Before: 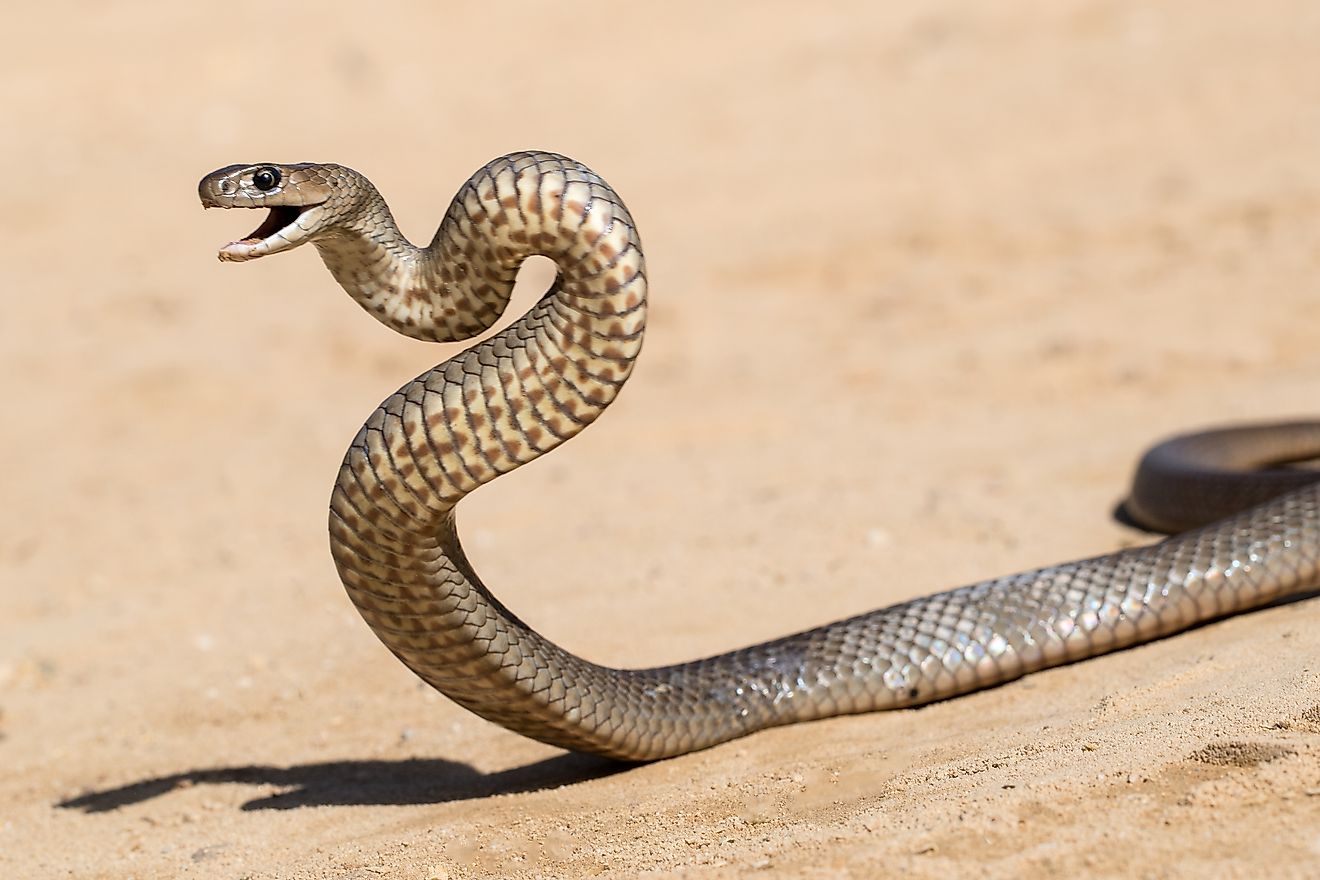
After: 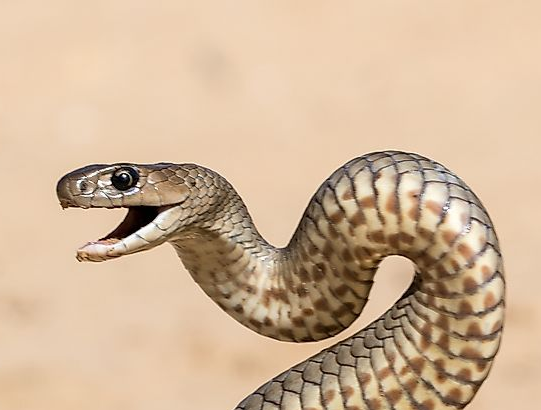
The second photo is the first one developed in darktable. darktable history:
crop and rotate: left 10.834%, top 0.101%, right 48.182%, bottom 53.202%
